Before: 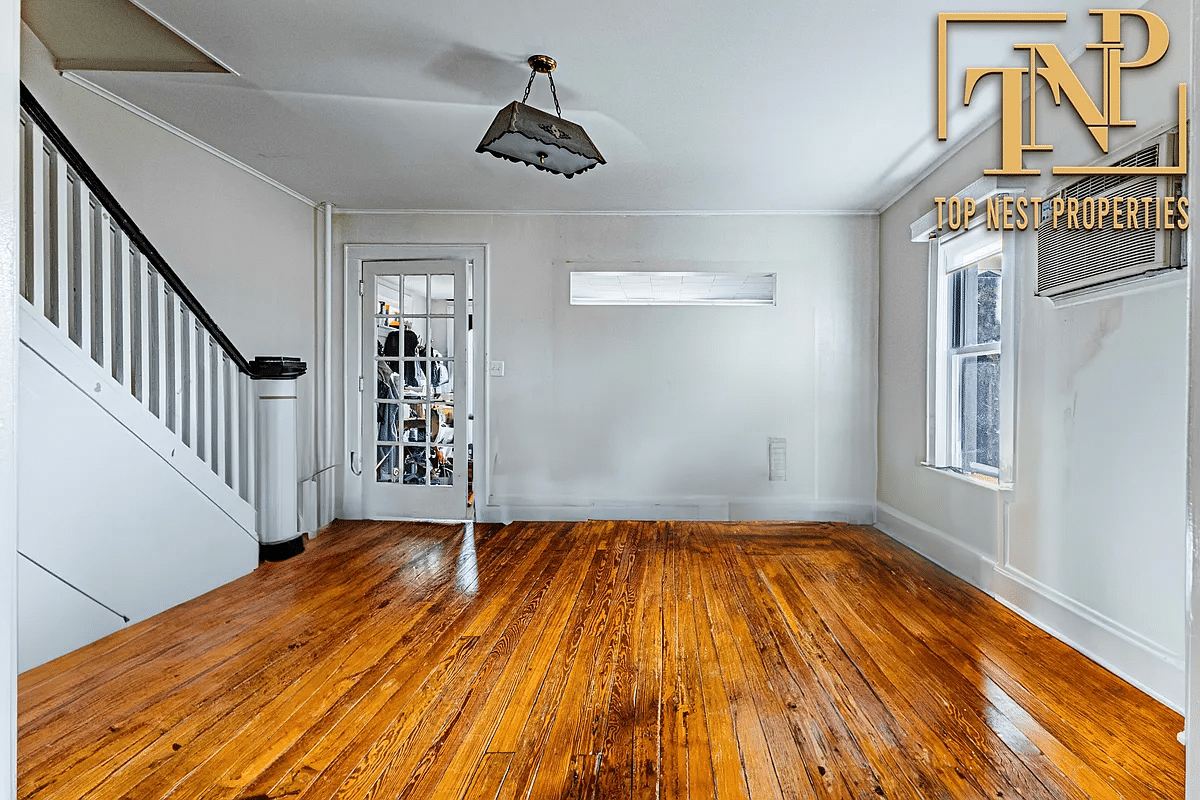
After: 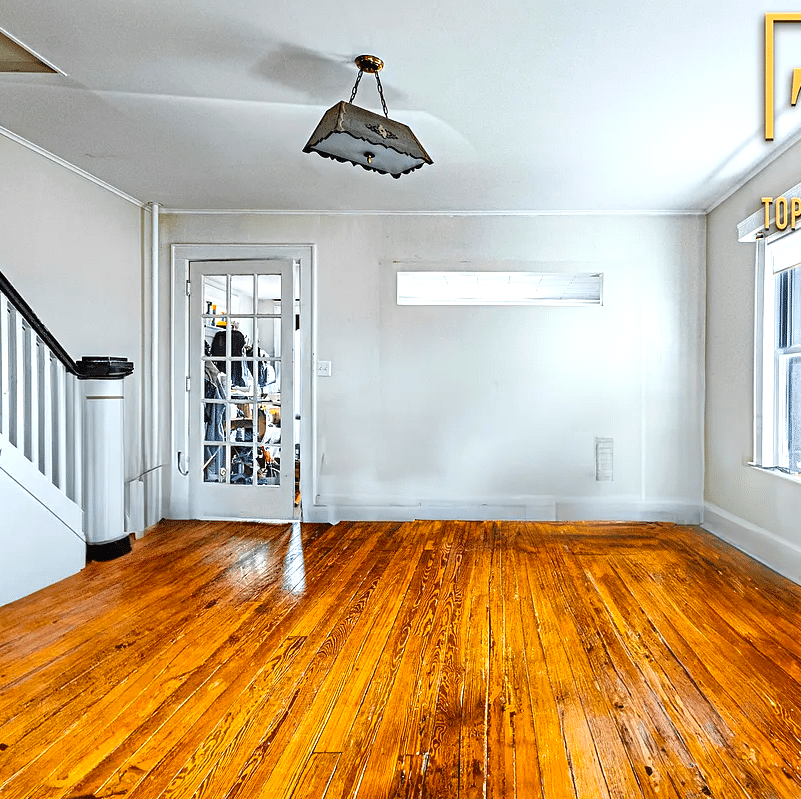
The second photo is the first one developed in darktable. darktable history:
color balance rgb: perceptual saturation grading › global saturation 25.449%
exposure: black level correction 0, exposure 1.096 EV, compensate highlight preservation false
crop and rotate: left 14.446%, right 18.764%
tone equalizer: -8 EV -0.001 EV, -7 EV 0.004 EV, -6 EV -0.026 EV, -5 EV 0.021 EV, -4 EV -0.022 EV, -3 EV 0.01 EV, -2 EV -0.082 EV, -1 EV -0.268 EV, +0 EV -0.58 EV
